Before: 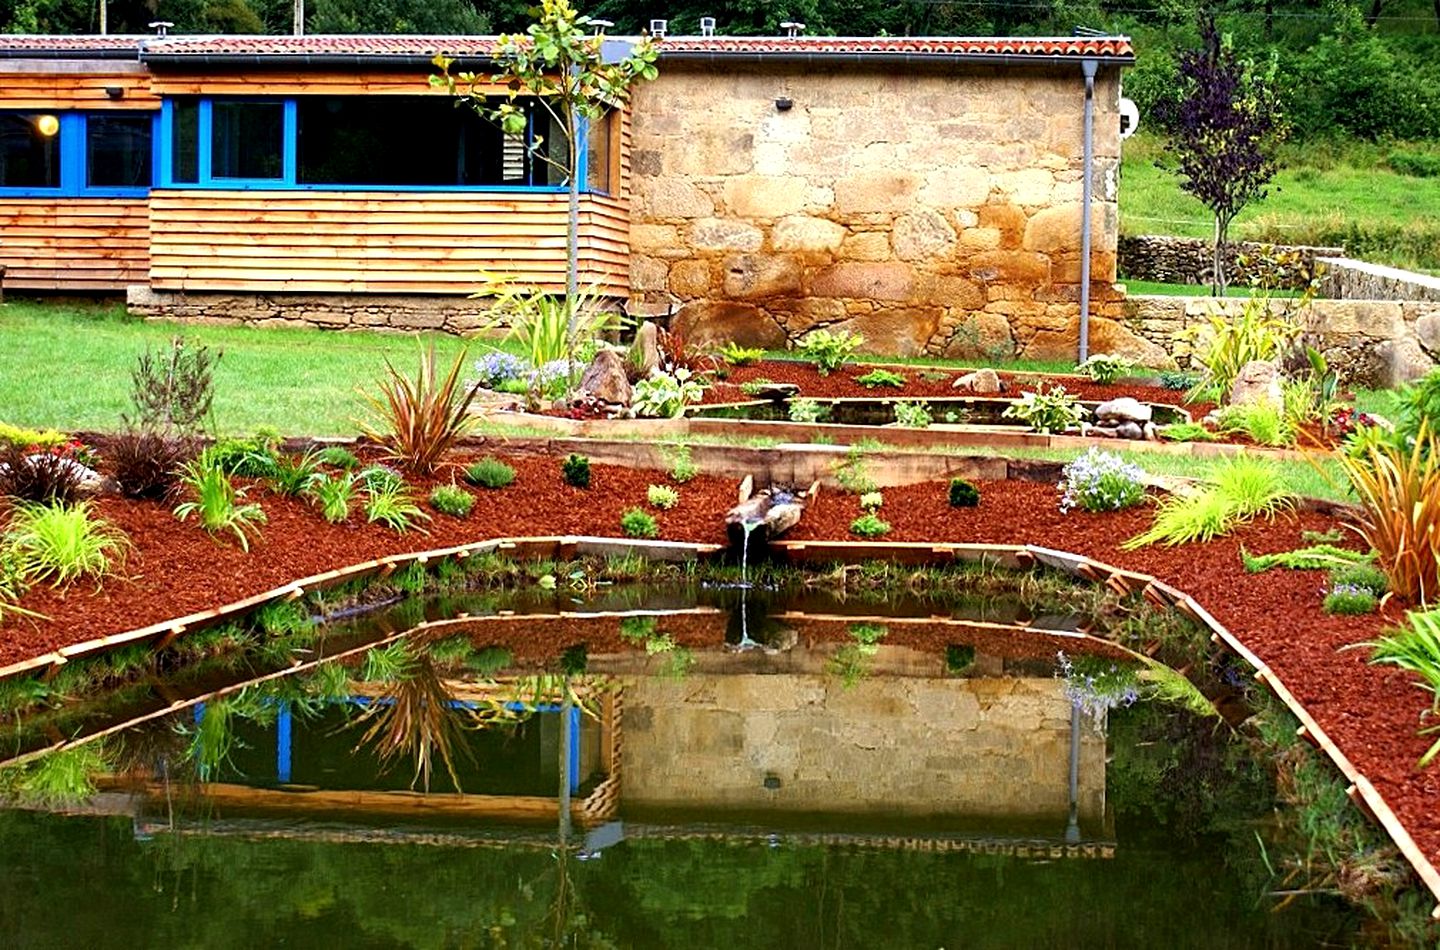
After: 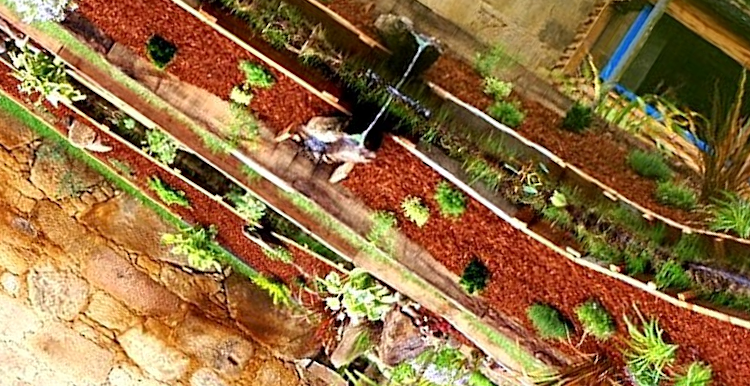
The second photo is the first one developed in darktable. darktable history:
crop and rotate: angle 147.69°, left 9.182%, top 15.654%, right 4.497%, bottom 17.013%
